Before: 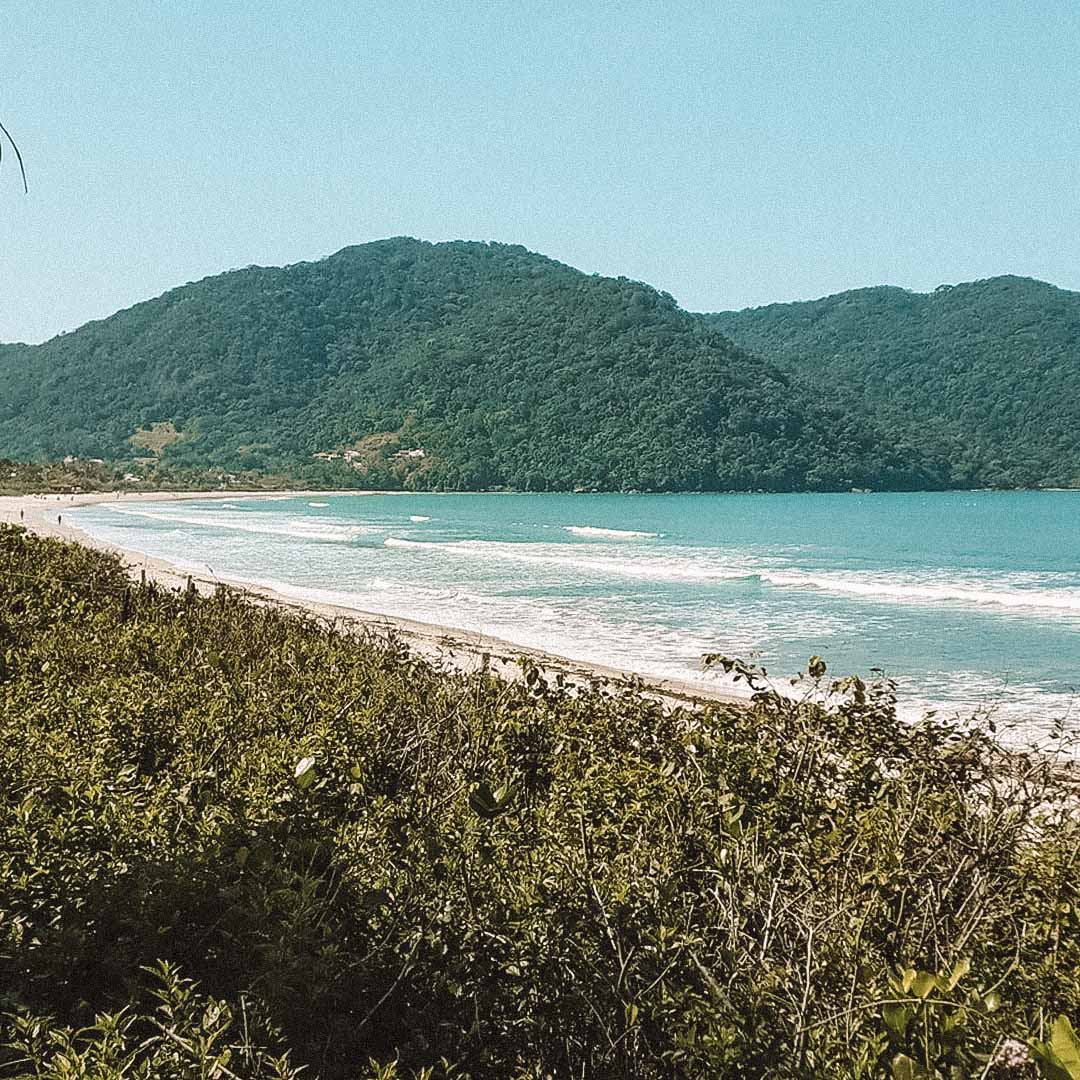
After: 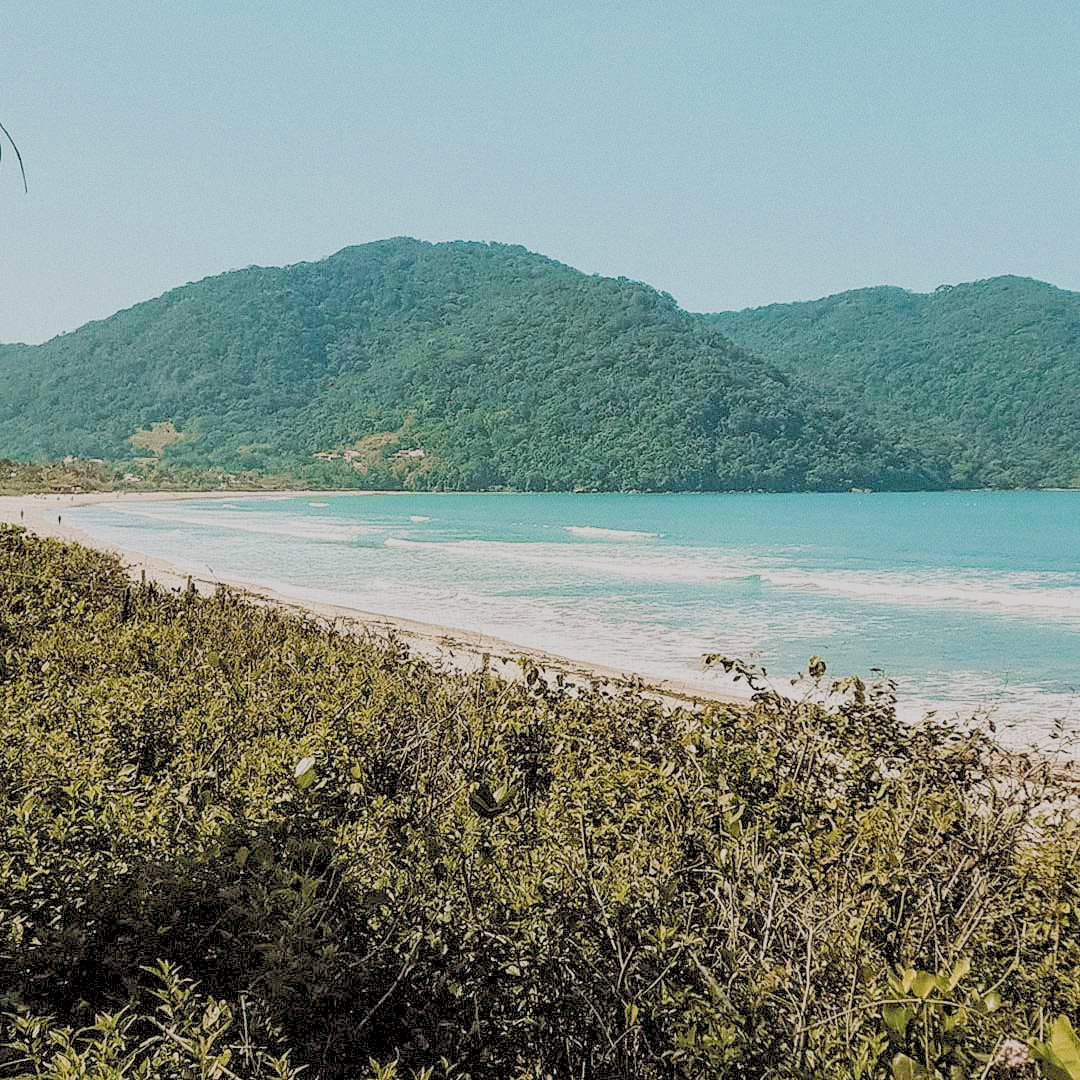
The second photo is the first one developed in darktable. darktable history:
exposure: exposure 0.485 EV, compensate highlight preservation false
filmic rgb: black relative exposure -13 EV, threshold 3 EV, target white luminance 85%, hardness 6.3, latitude 42.11%, contrast 0.858, shadows ↔ highlights balance 8.63%, color science v4 (2020), enable highlight reconstruction true
rgb levels: preserve colors sum RGB, levels [[0.038, 0.433, 0.934], [0, 0.5, 1], [0, 0.5, 1]]
